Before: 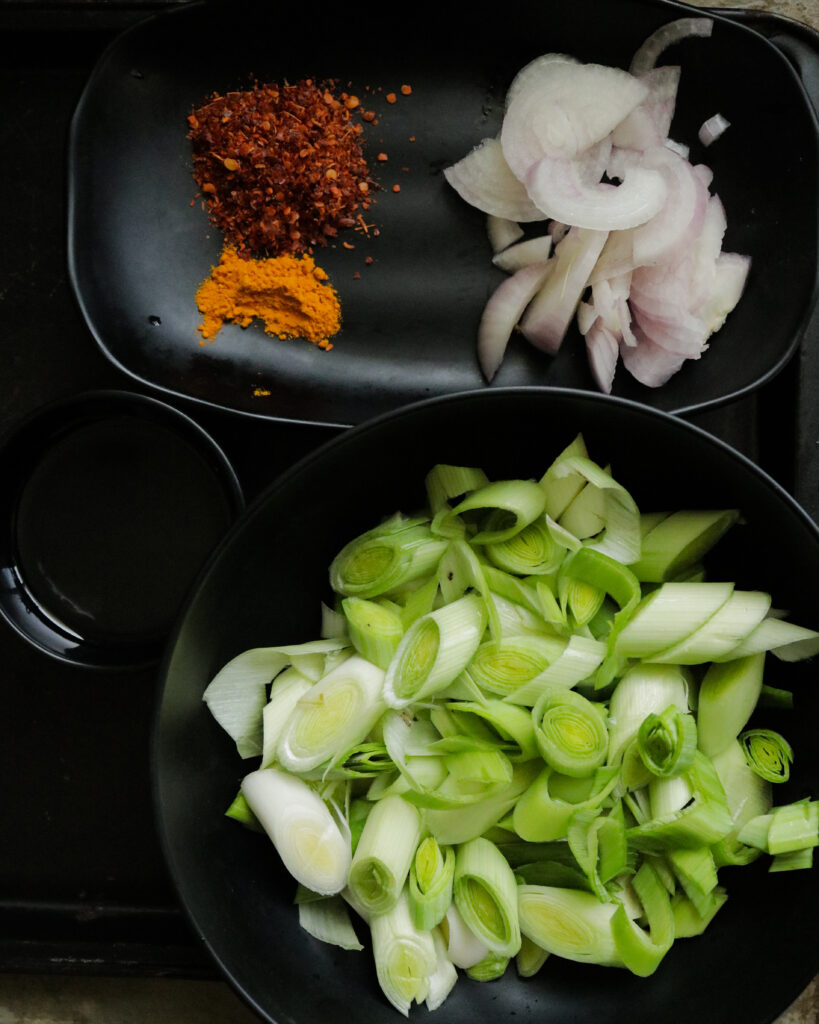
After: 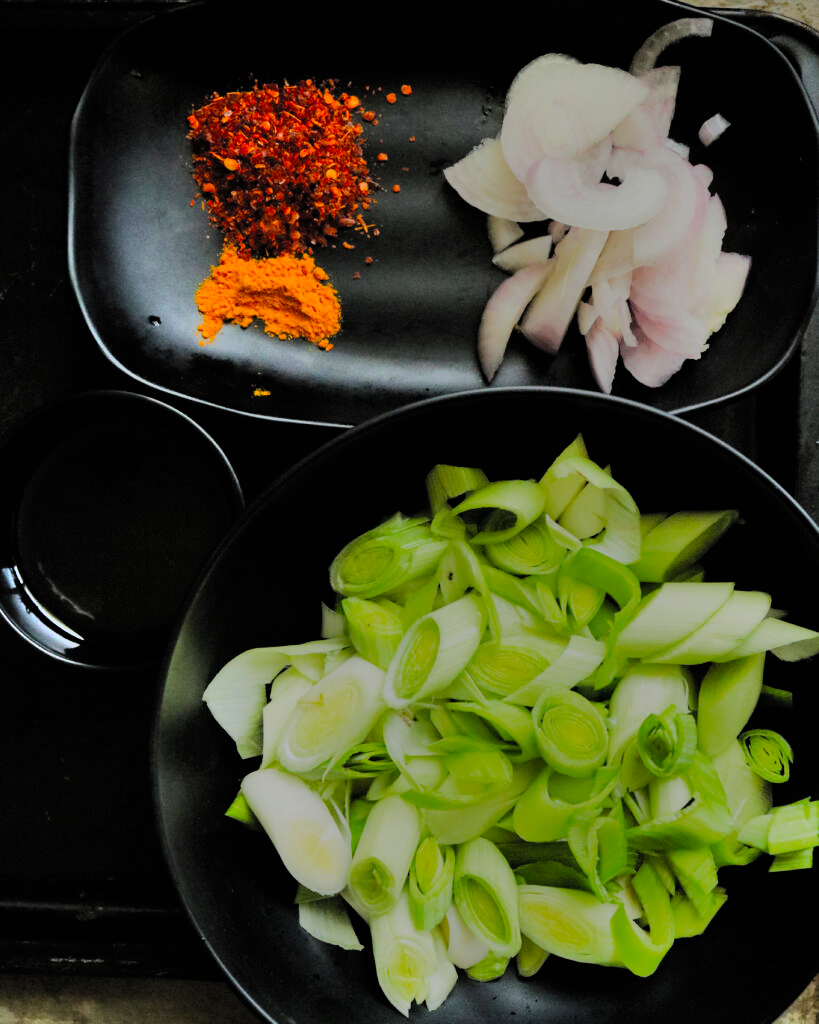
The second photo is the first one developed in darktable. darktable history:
shadows and highlights: soften with gaussian
filmic rgb: white relative exposure 8 EV, threshold 3 EV, hardness 2.44, latitude 10.07%, contrast 0.72, highlights saturation mix 10%, shadows ↔ highlights balance 1.38%, color science v4 (2020), enable highlight reconstruction true
